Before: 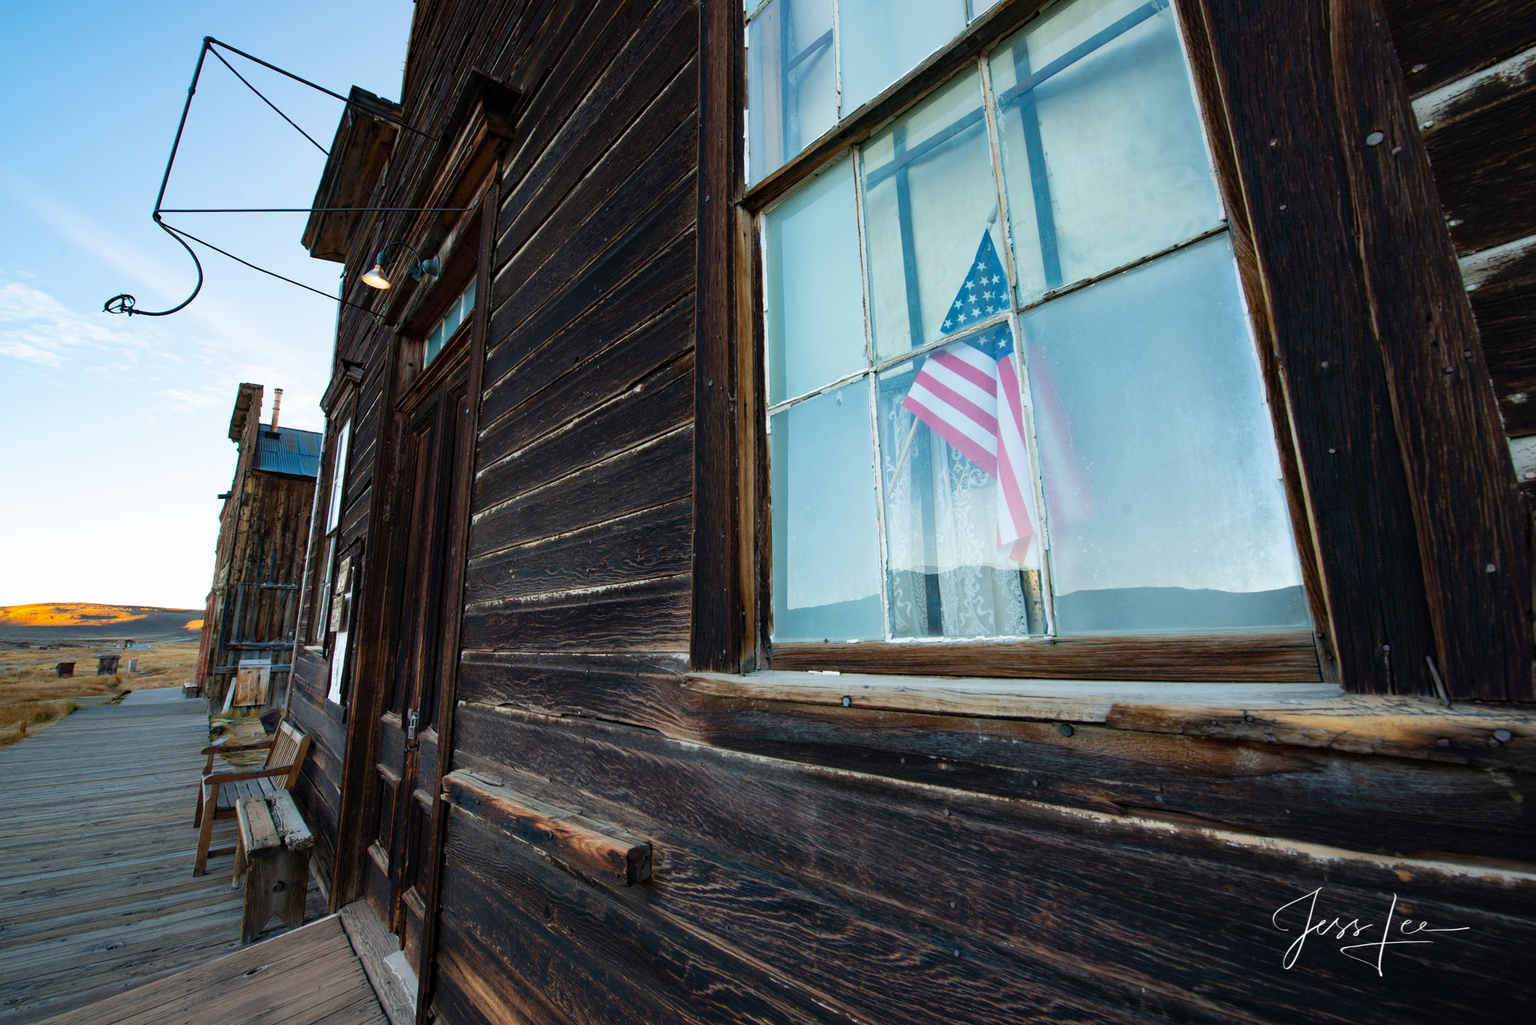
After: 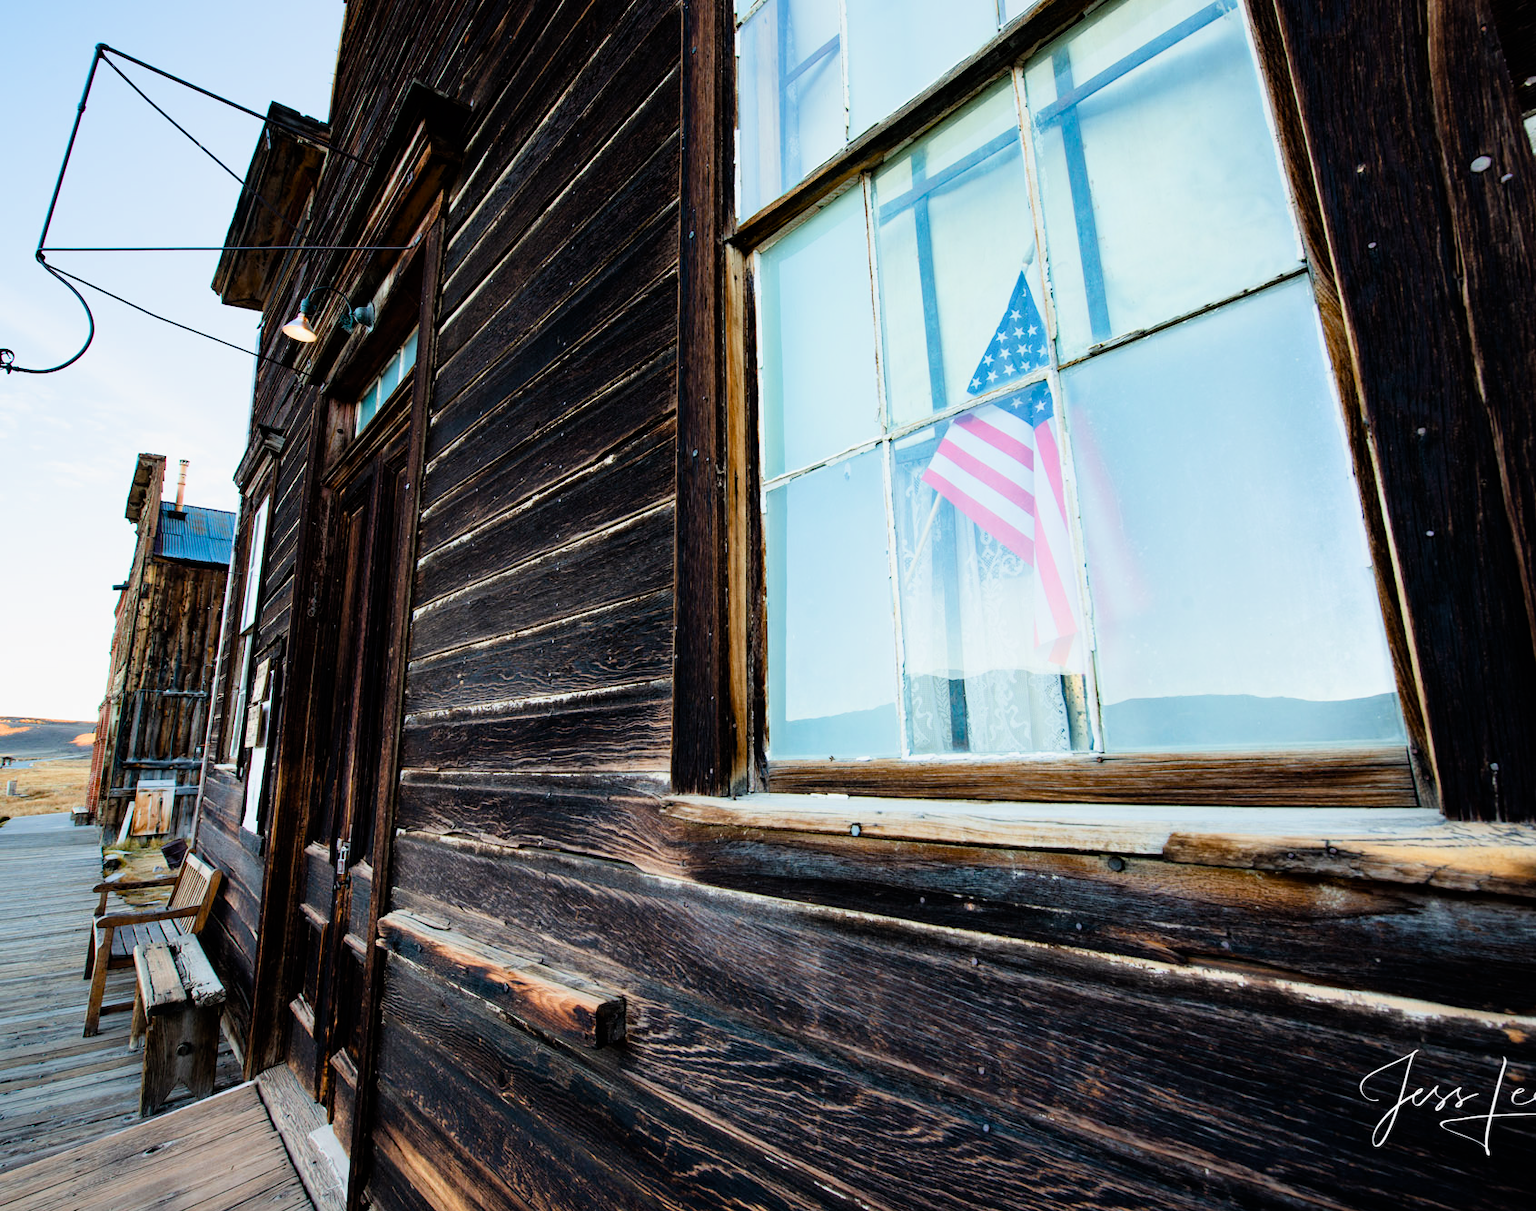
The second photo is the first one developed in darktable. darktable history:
crop: left 8.035%, right 7.376%
color balance rgb: perceptual saturation grading › global saturation 20%, perceptual saturation grading › highlights -25.901%, perceptual saturation grading › shadows 24.082%
exposure: exposure 0.764 EV, compensate exposure bias true, compensate highlight preservation false
filmic rgb: black relative exposure -7.5 EV, white relative exposure 5 EV, threshold 5.99 EV, hardness 3.33, contrast 1.298, enable highlight reconstruction true
